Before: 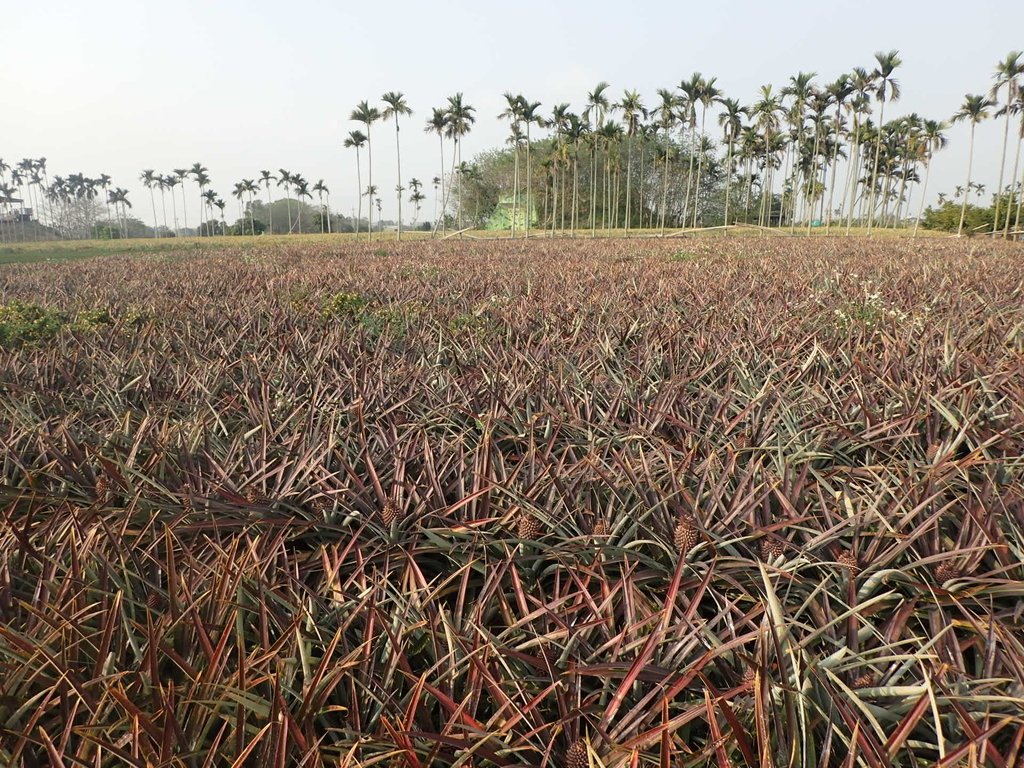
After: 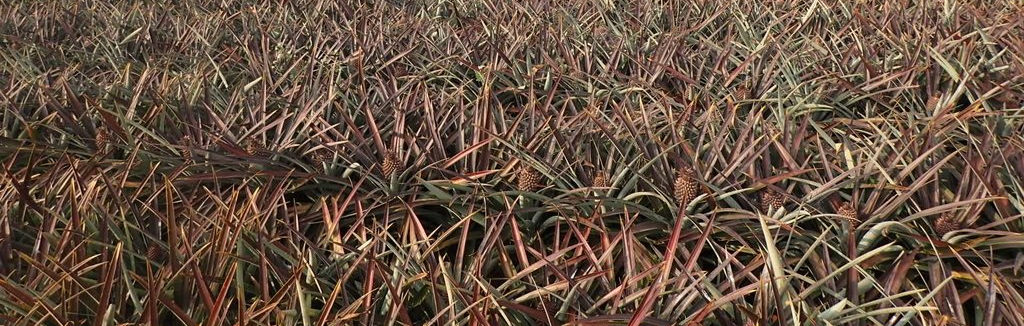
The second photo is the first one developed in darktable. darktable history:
crop: top 45.394%, bottom 12.109%
